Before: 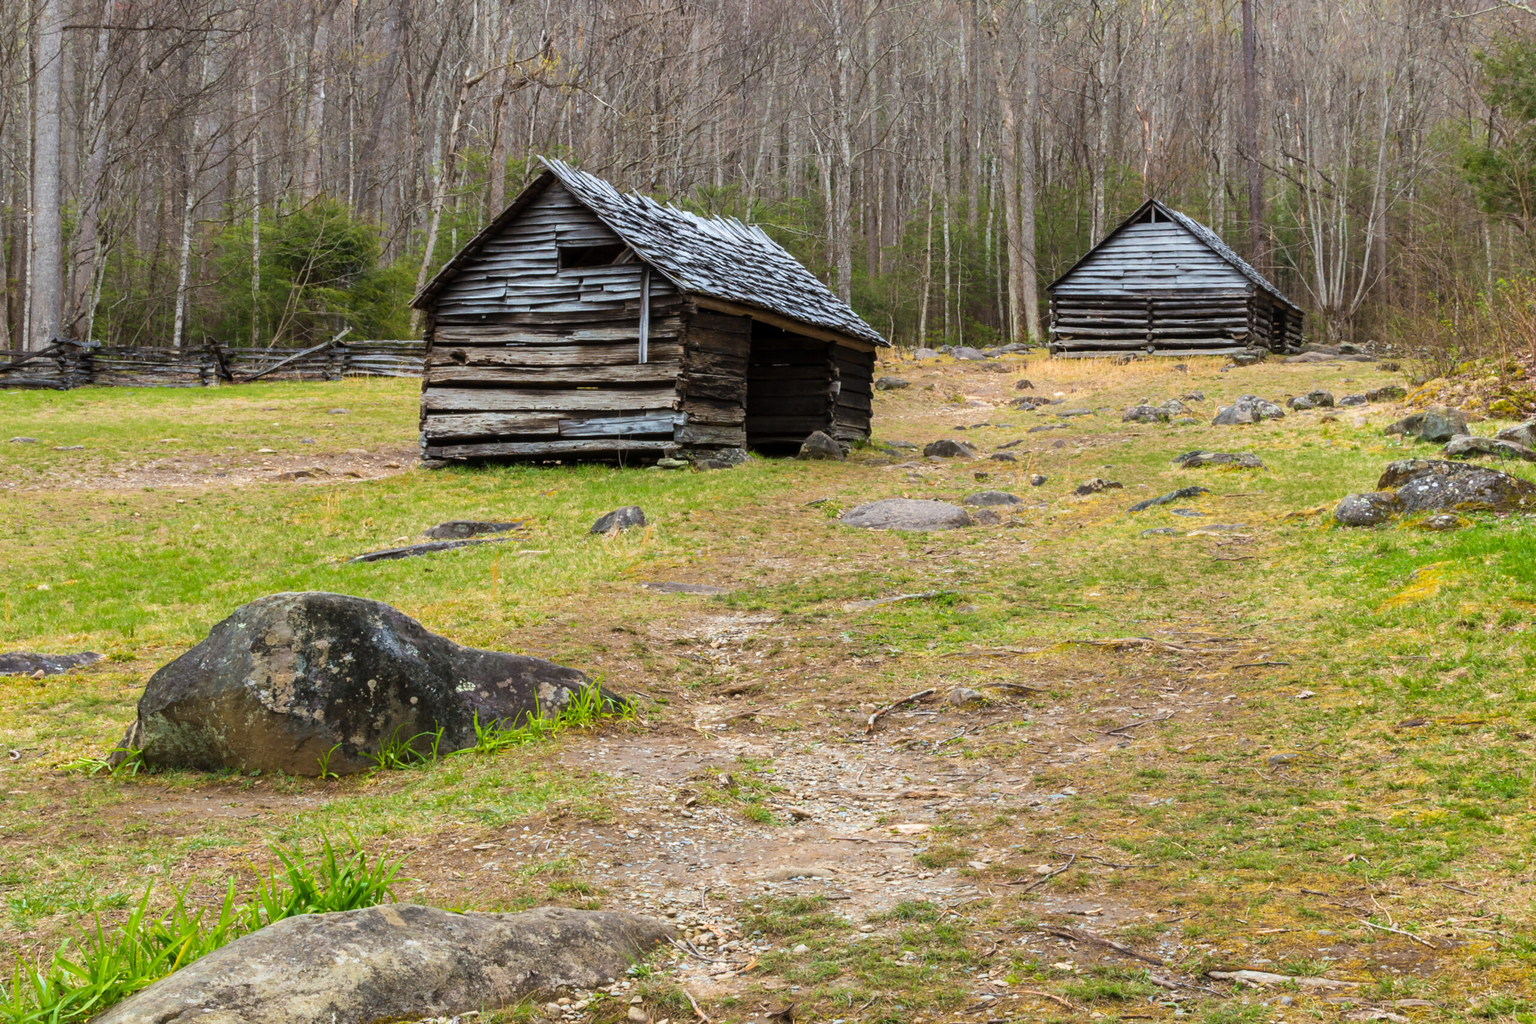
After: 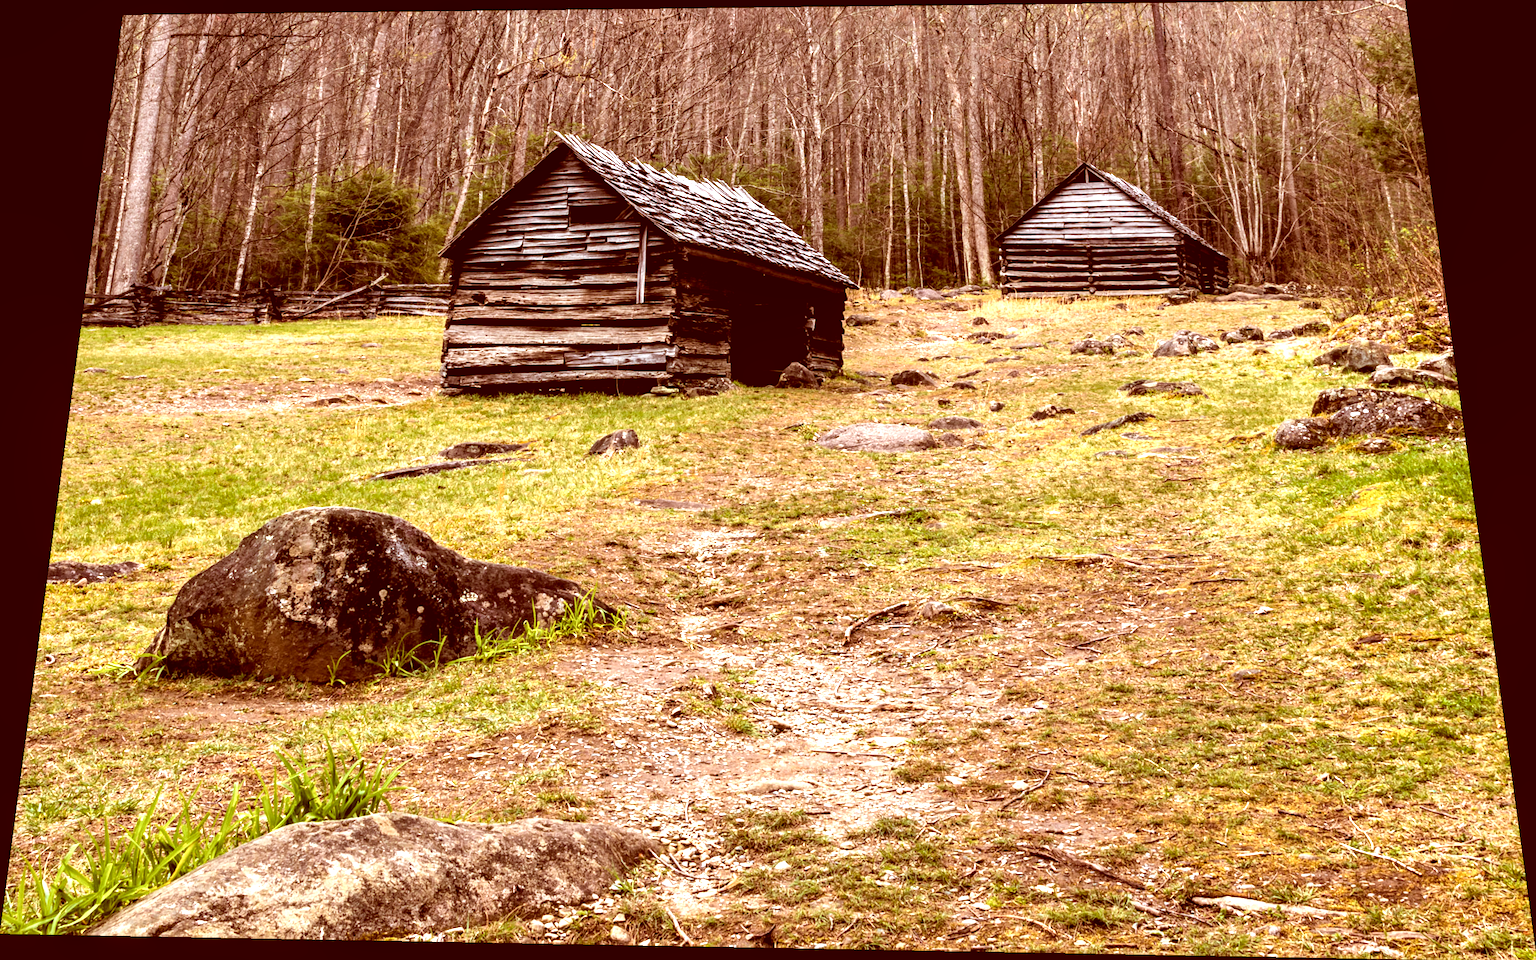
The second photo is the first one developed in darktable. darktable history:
exposure: black level correction 0, exposure 0.5 EV, compensate exposure bias true, compensate highlight preservation false
rotate and perspective: rotation 0.128°, lens shift (vertical) -0.181, lens shift (horizontal) -0.044, shear 0.001, automatic cropping off
levels: levels [0.182, 0.542, 0.902]
local contrast: detail 130%
white balance: emerald 1
color correction: highlights a* 9.03, highlights b* 8.71, shadows a* 40, shadows b* 40, saturation 0.8
